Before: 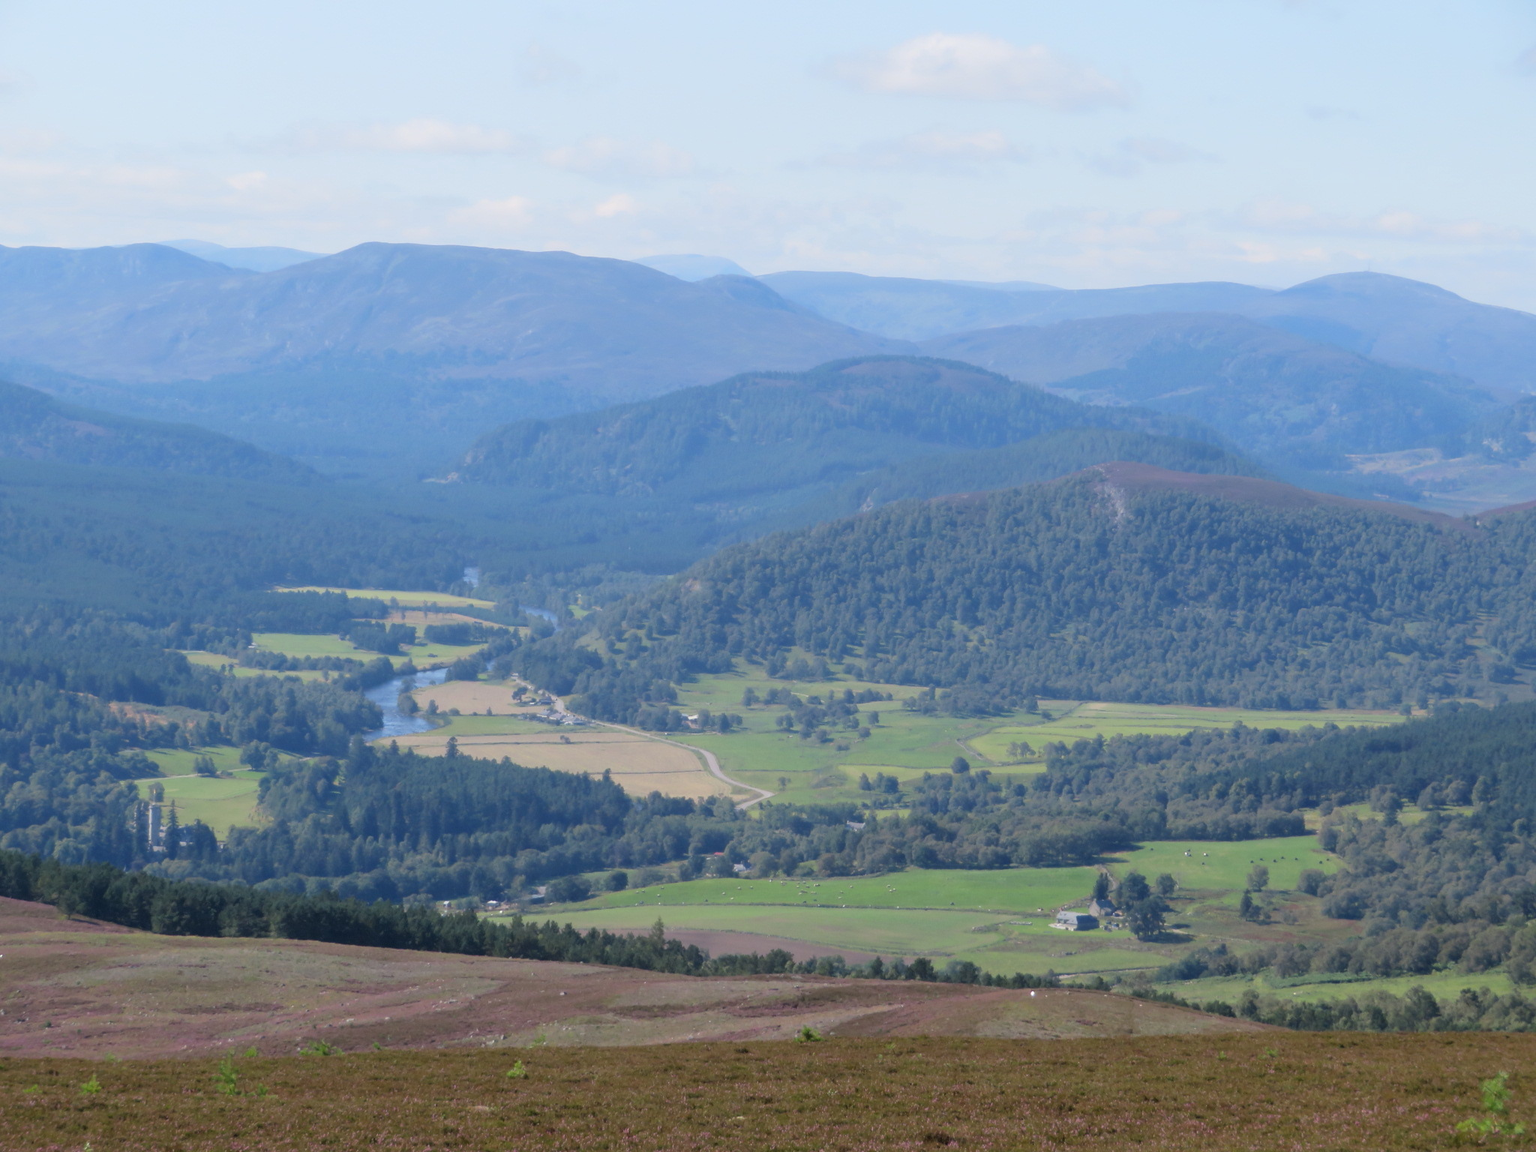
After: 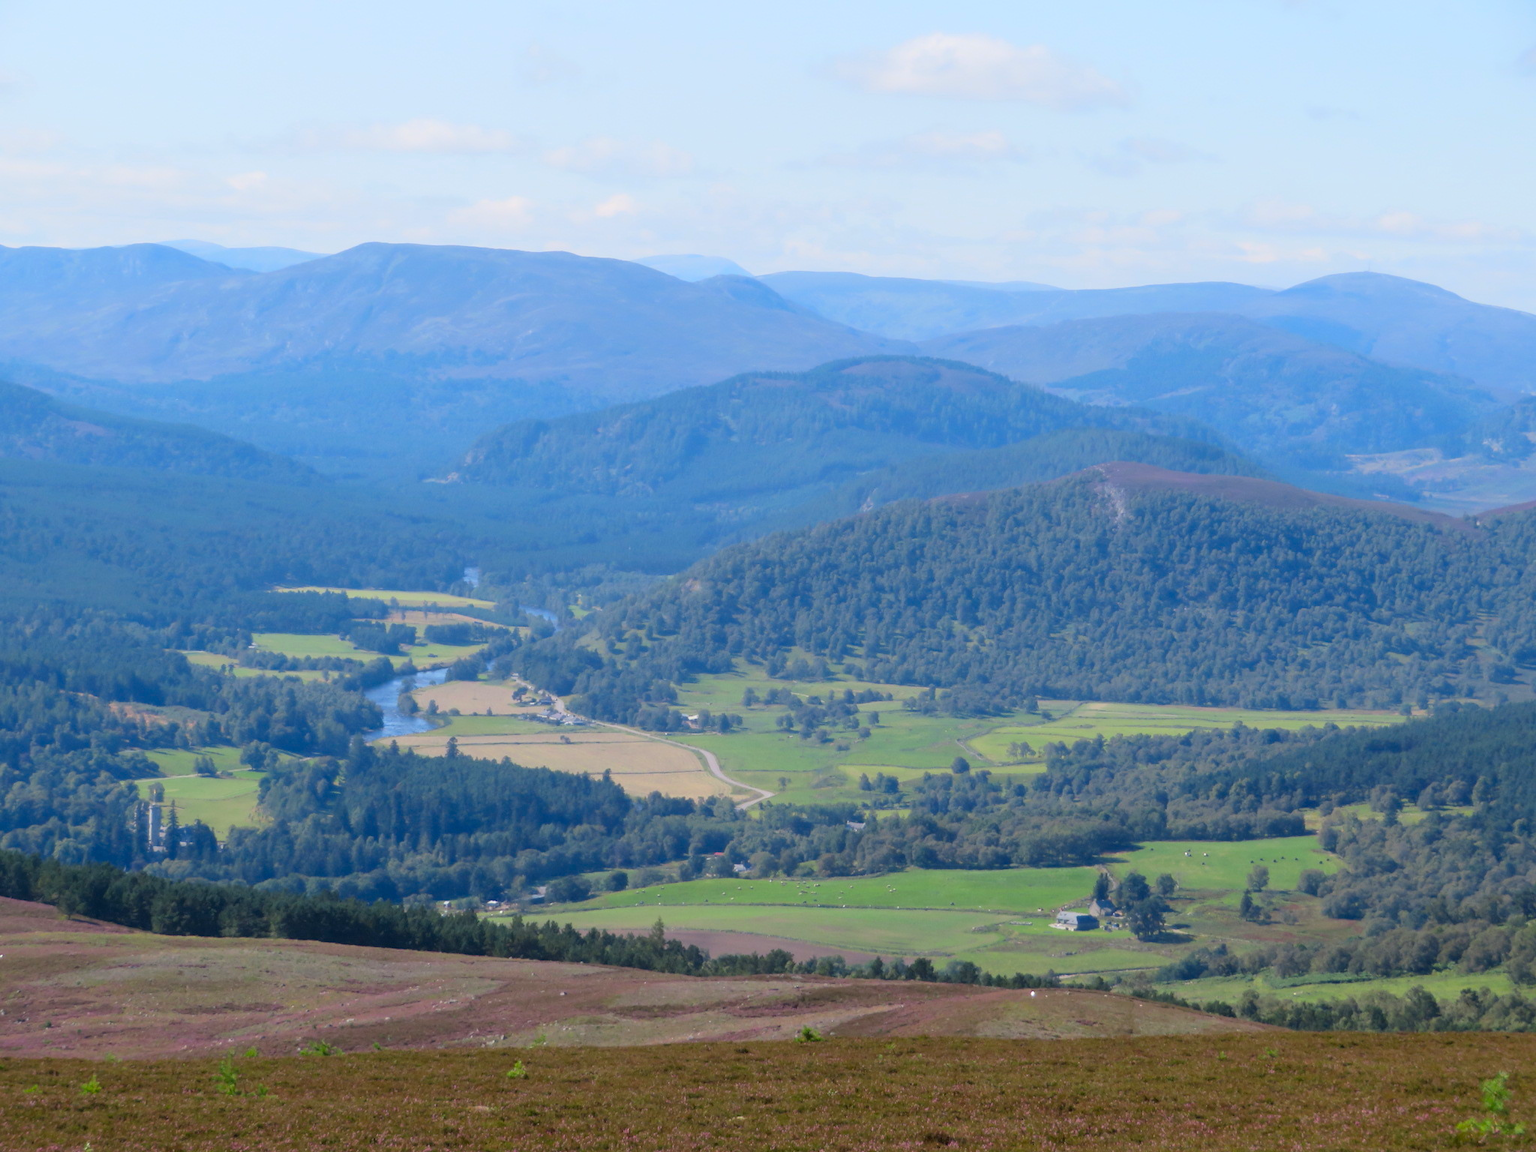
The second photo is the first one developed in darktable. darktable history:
contrast brightness saturation: contrast 0.094, saturation 0.278
